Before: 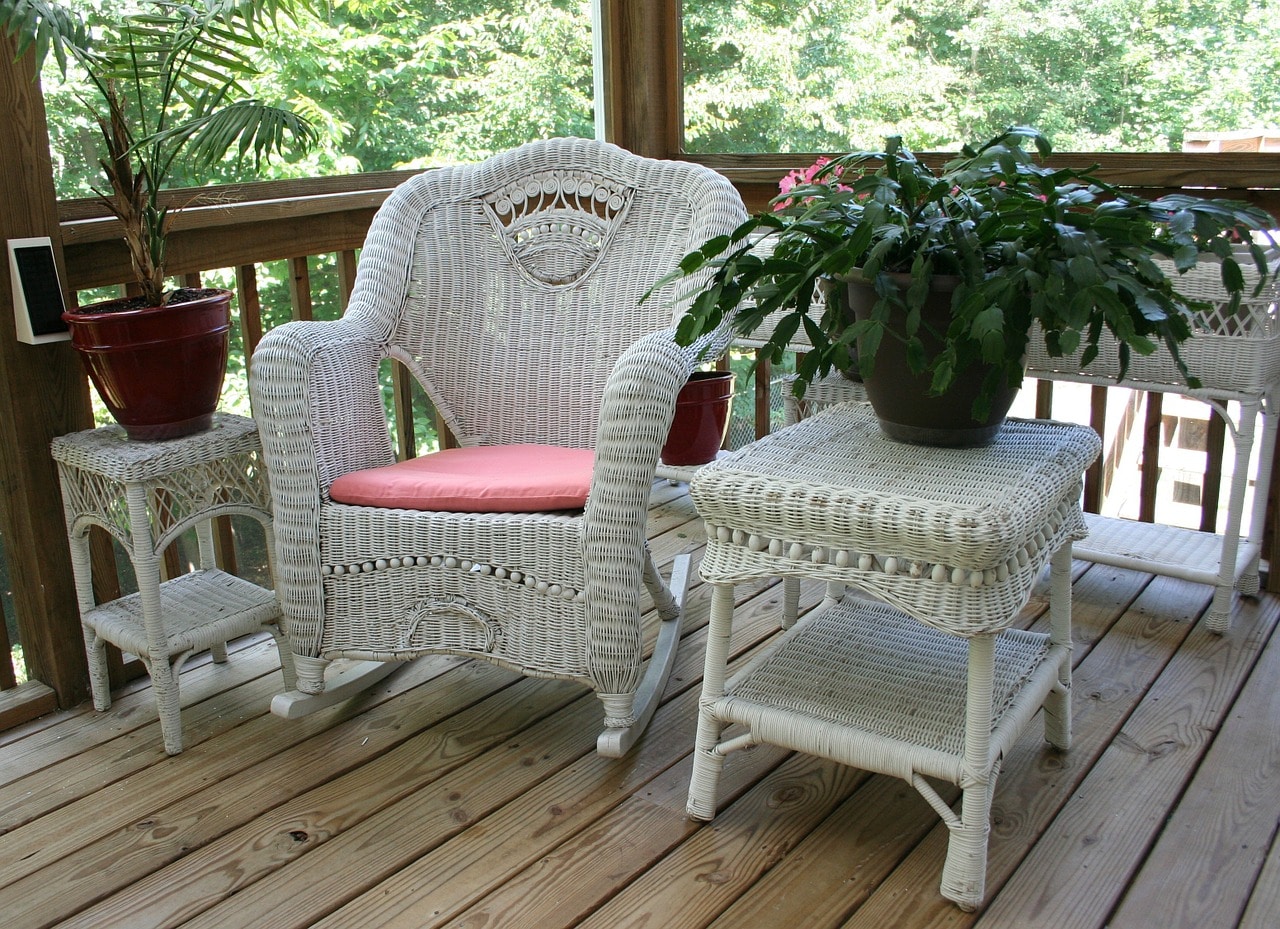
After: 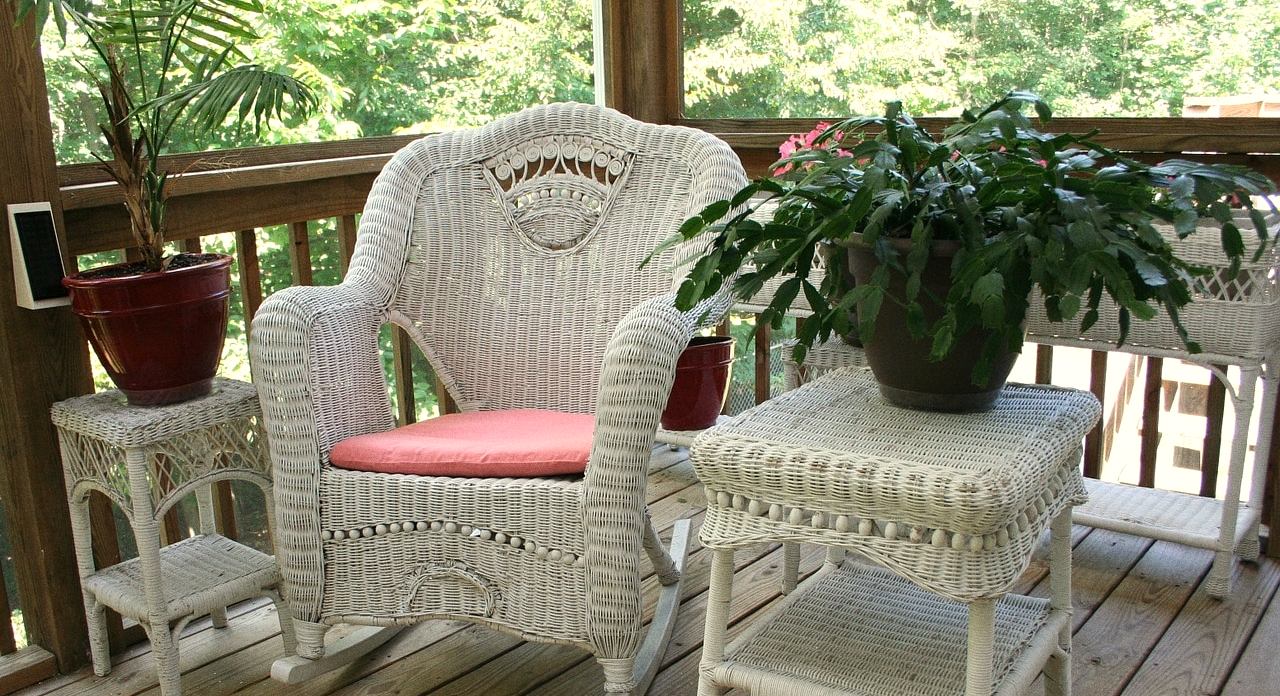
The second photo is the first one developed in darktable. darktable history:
white balance: red 1.045, blue 0.932
grain: coarseness 0.47 ISO
exposure: exposure 0.127 EV, compensate highlight preservation false
crop: top 3.857%, bottom 21.132%
